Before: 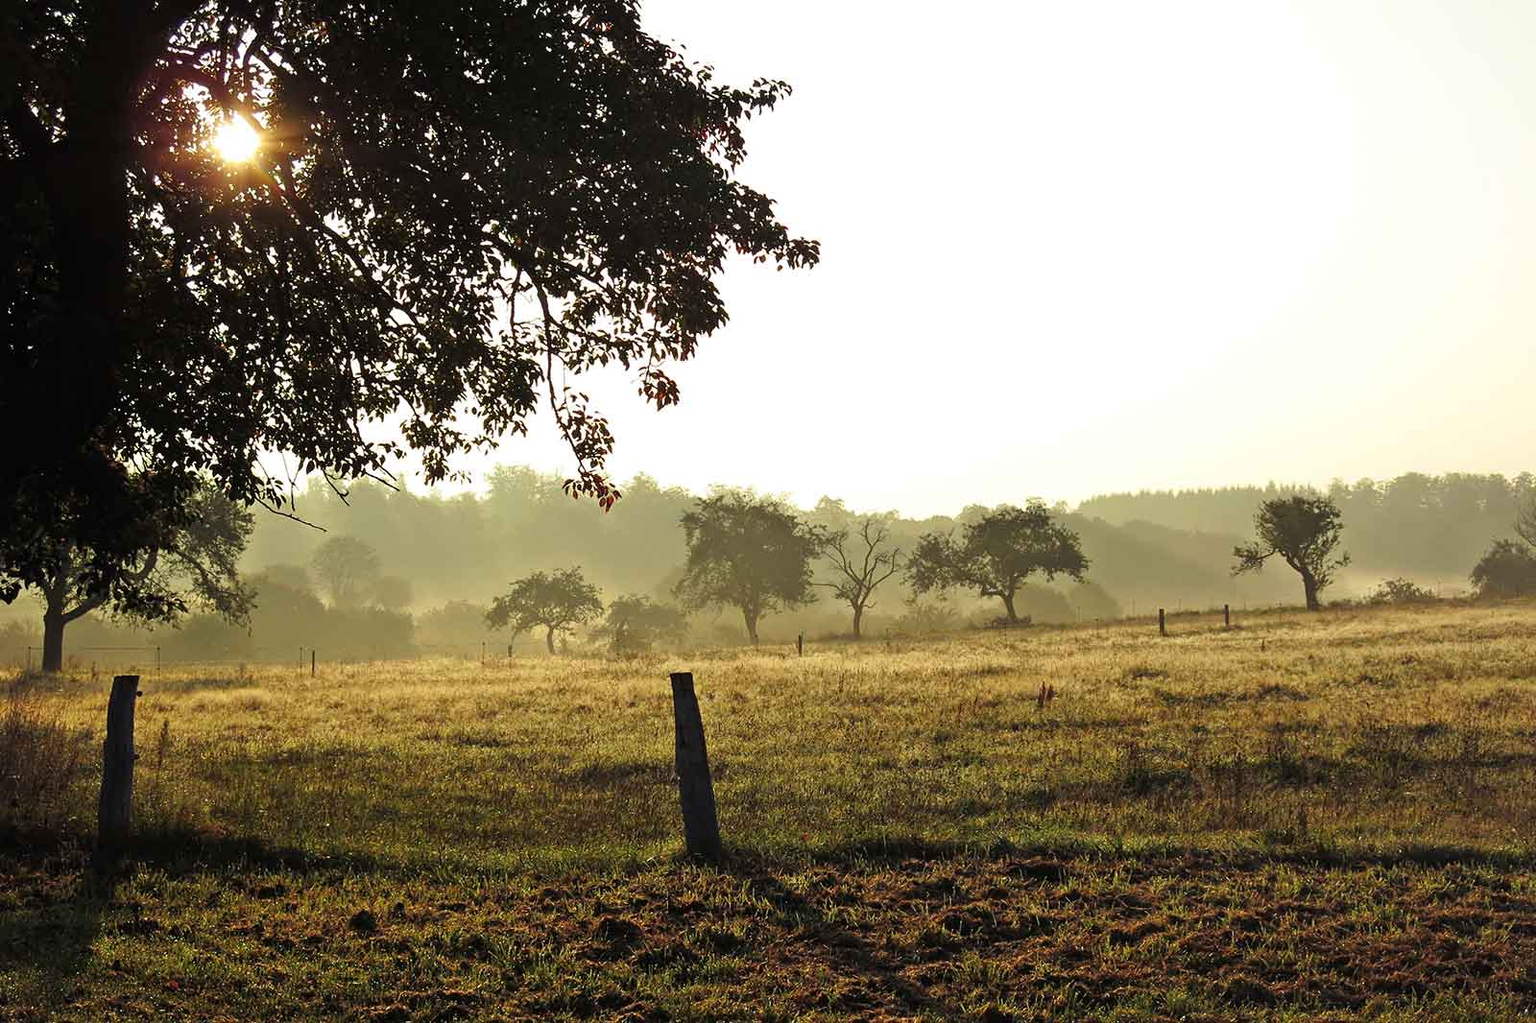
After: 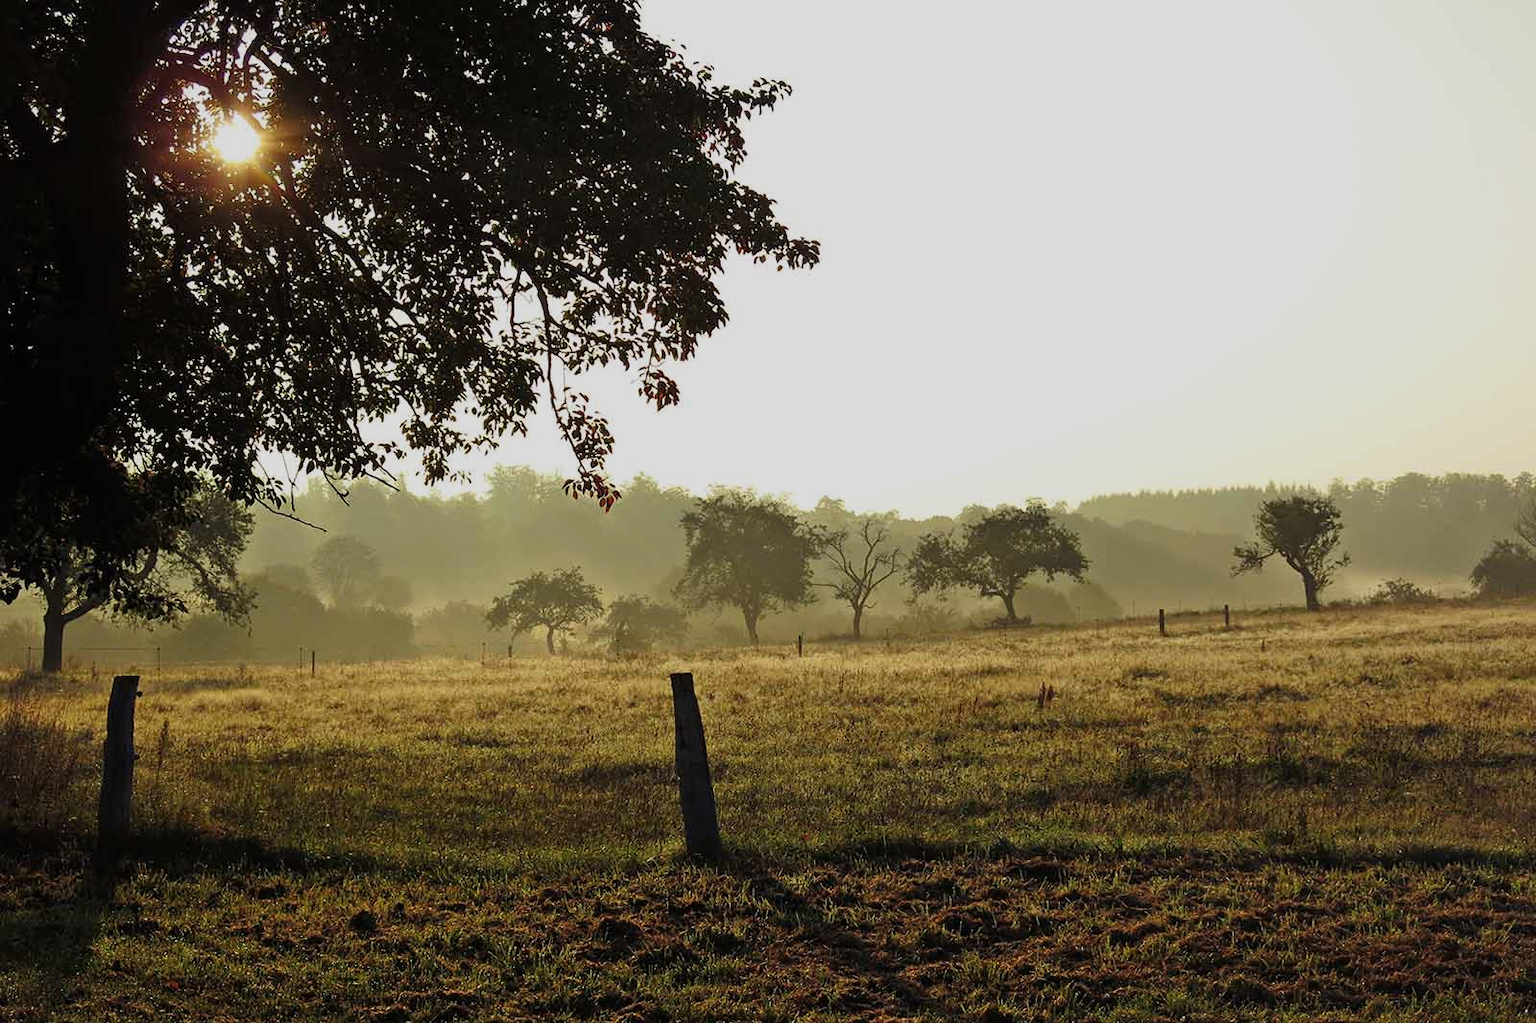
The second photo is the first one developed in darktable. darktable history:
exposure: exposure -0.491 EV, compensate highlight preservation false
